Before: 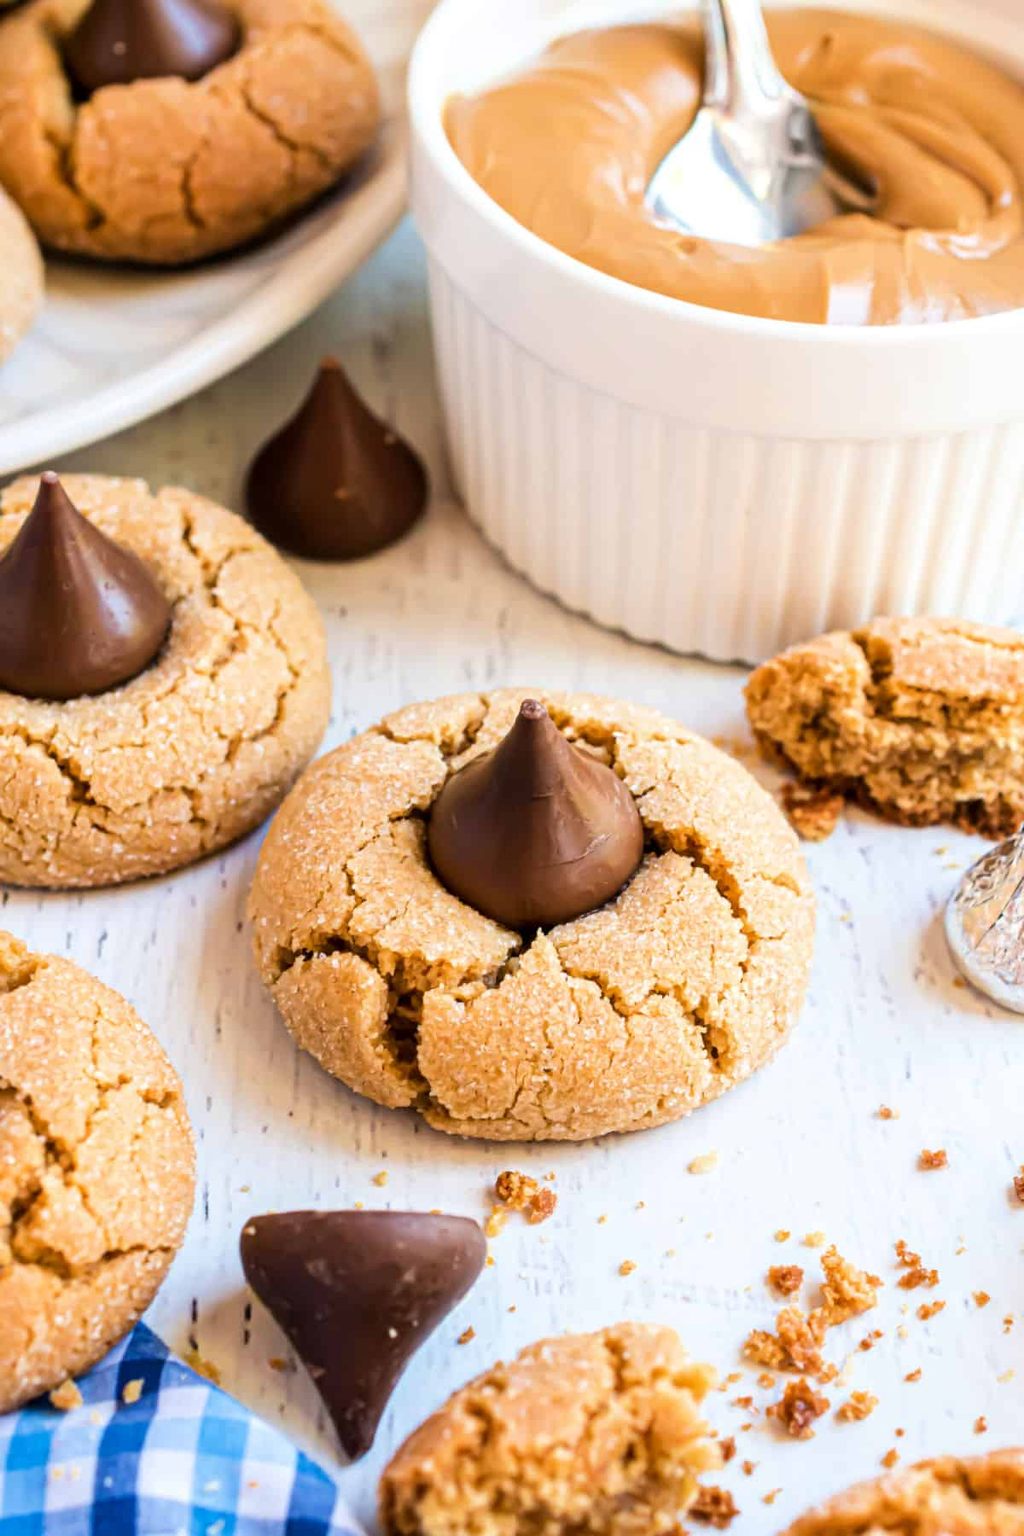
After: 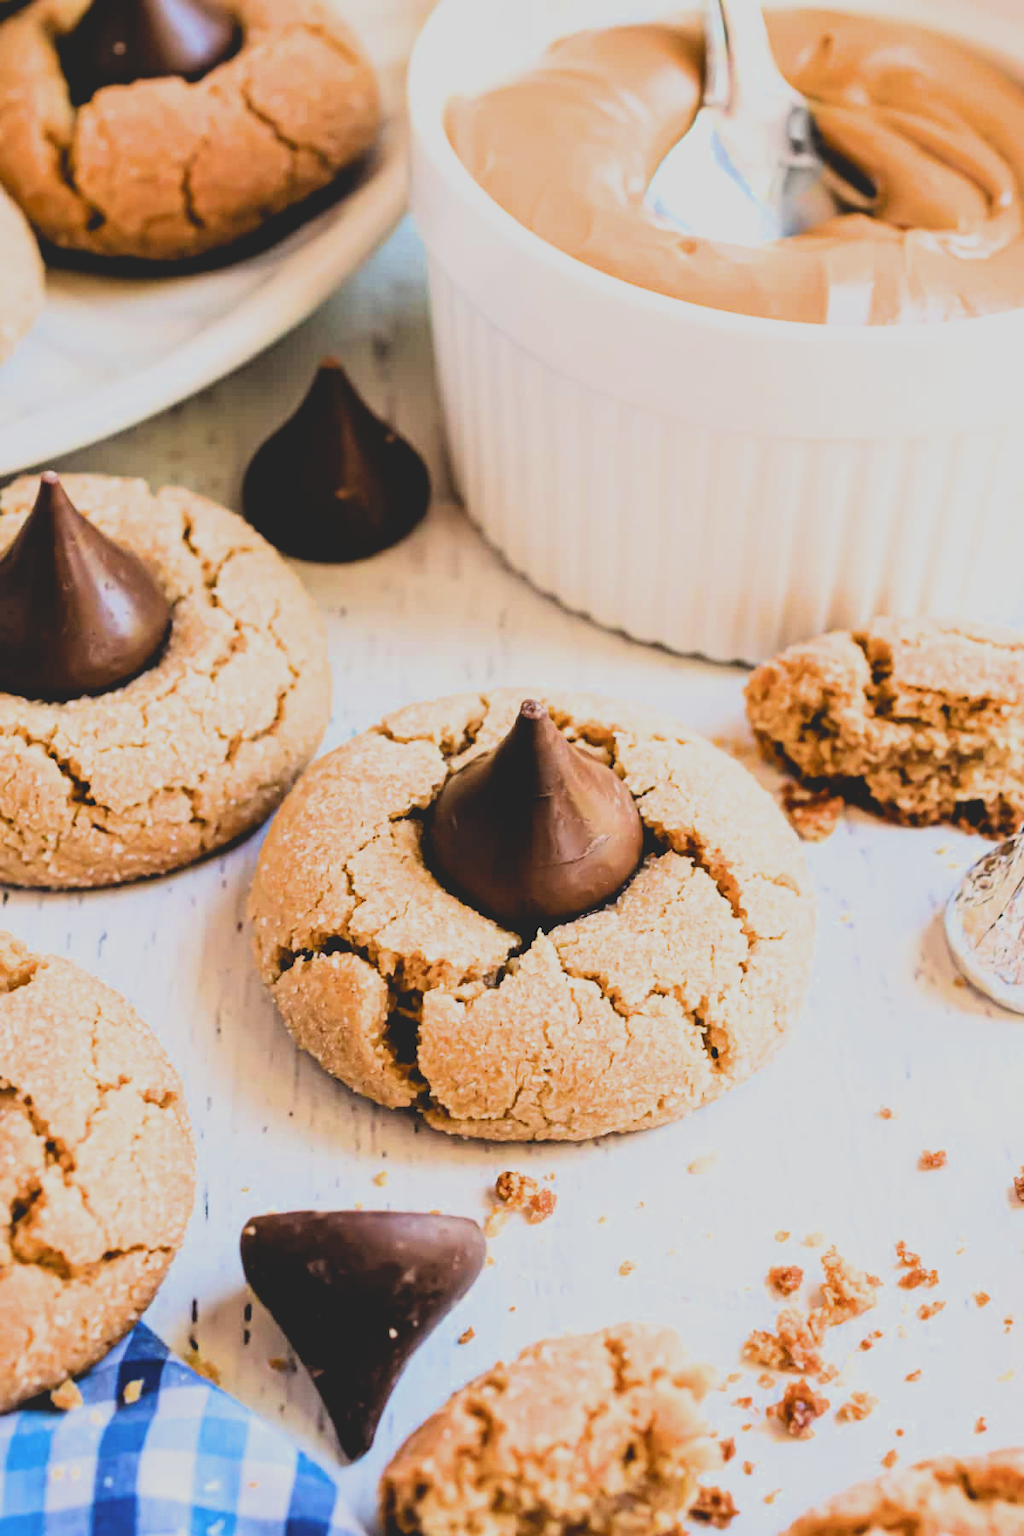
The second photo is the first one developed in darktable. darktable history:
contrast brightness saturation: contrast -0.28
color zones: curves: ch0 [(0.25, 0.5) (0.463, 0.627) (0.484, 0.637) (0.75, 0.5)]
filmic rgb: black relative exposure -3.75 EV, white relative exposure 2.4 EV, dynamic range scaling -50%, hardness 3.42, latitude 30%, contrast 1.8
